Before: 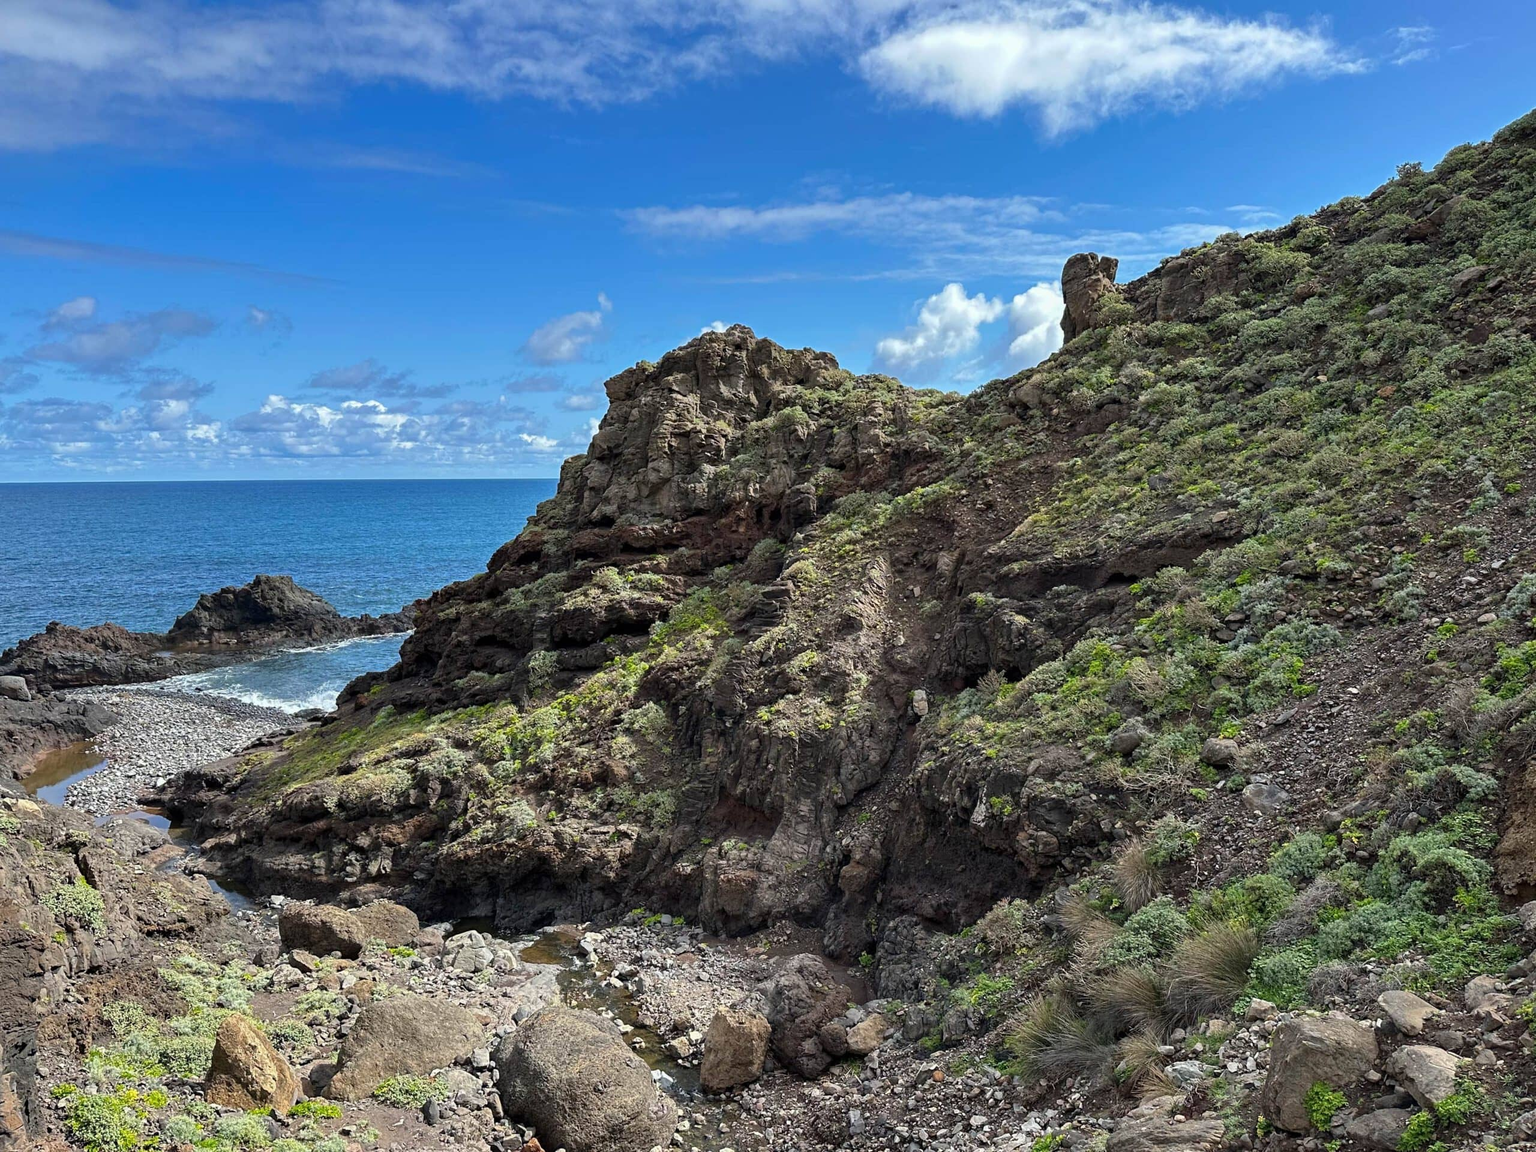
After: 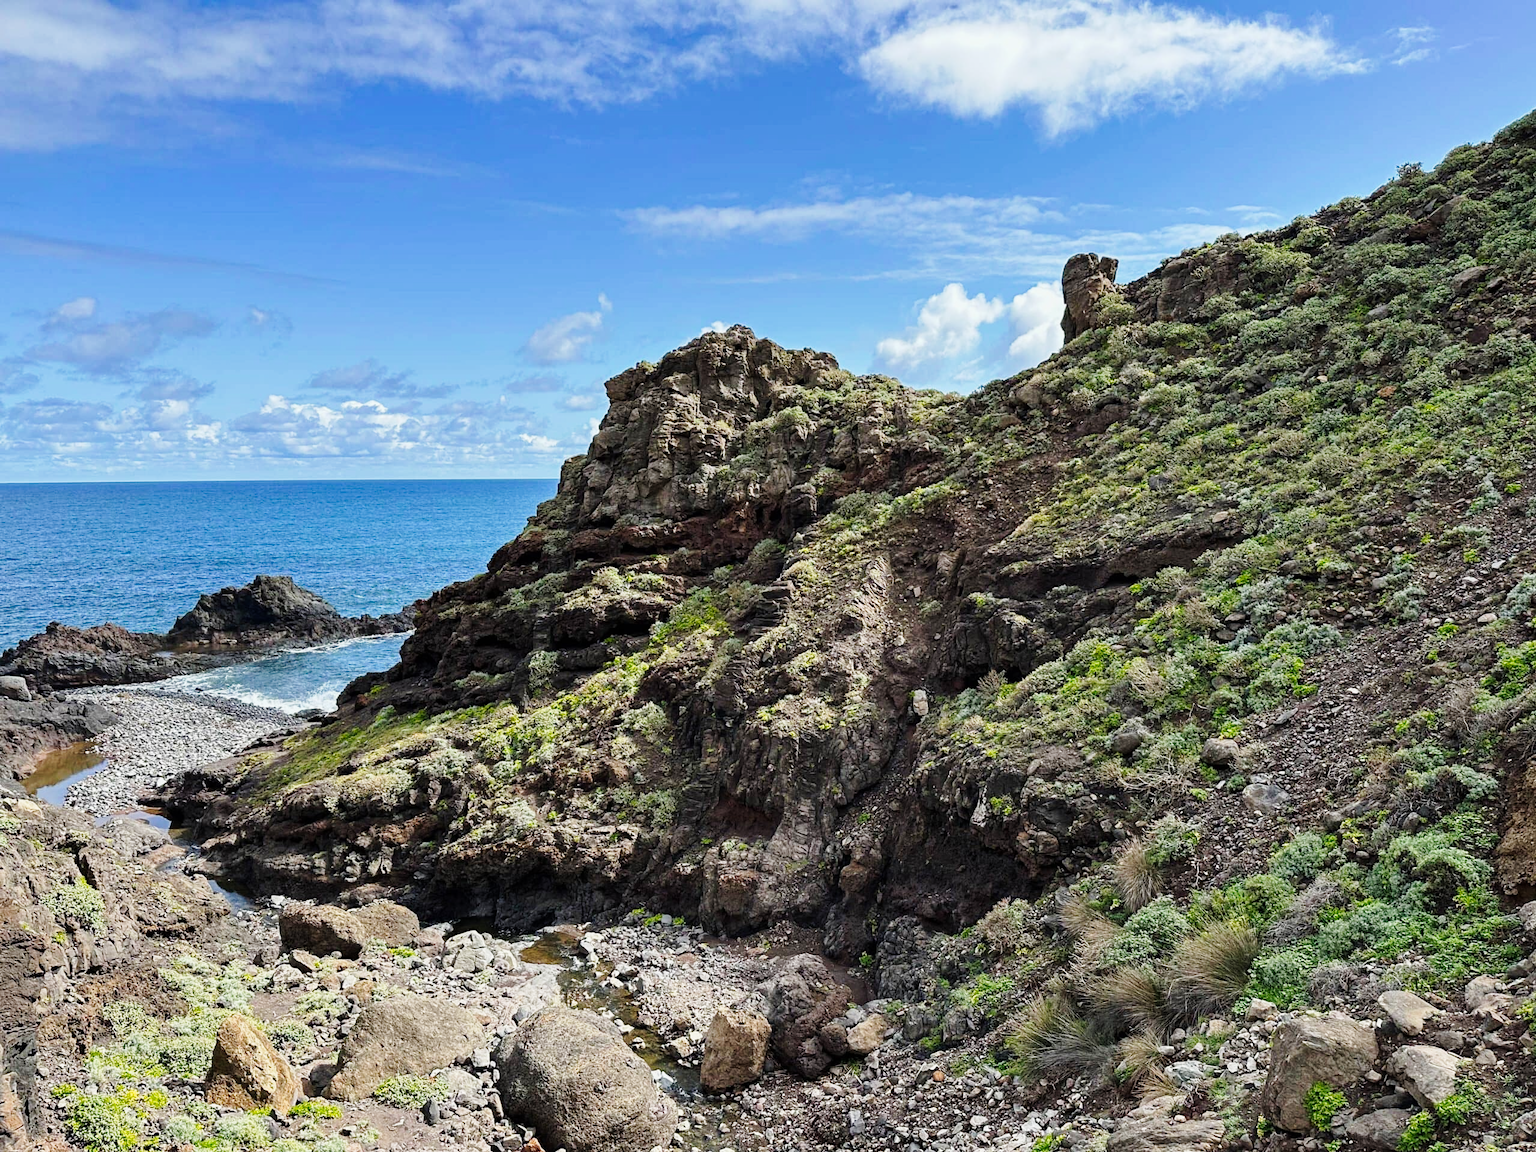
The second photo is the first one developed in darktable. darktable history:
tone curve: curves: ch0 [(0, 0) (0.114, 0.083) (0.291, 0.3) (0.447, 0.535) (0.602, 0.712) (0.772, 0.864) (0.999, 0.978)]; ch1 [(0, 0) (0.389, 0.352) (0.458, 0.433) (0.486, 0.474) (0.509, 0.505) (0.535, 0.541) (0.555, 0.557) (0.677, 0.724) (1, 1)]; ch2 [(0, 0) (0.369, 0.388) (0.449, 0.431) (0.501, 0.5) (0.528, 0.552) (0.561, 0.596) (0.697, 0.721) (1, 1)], preserve colors none
